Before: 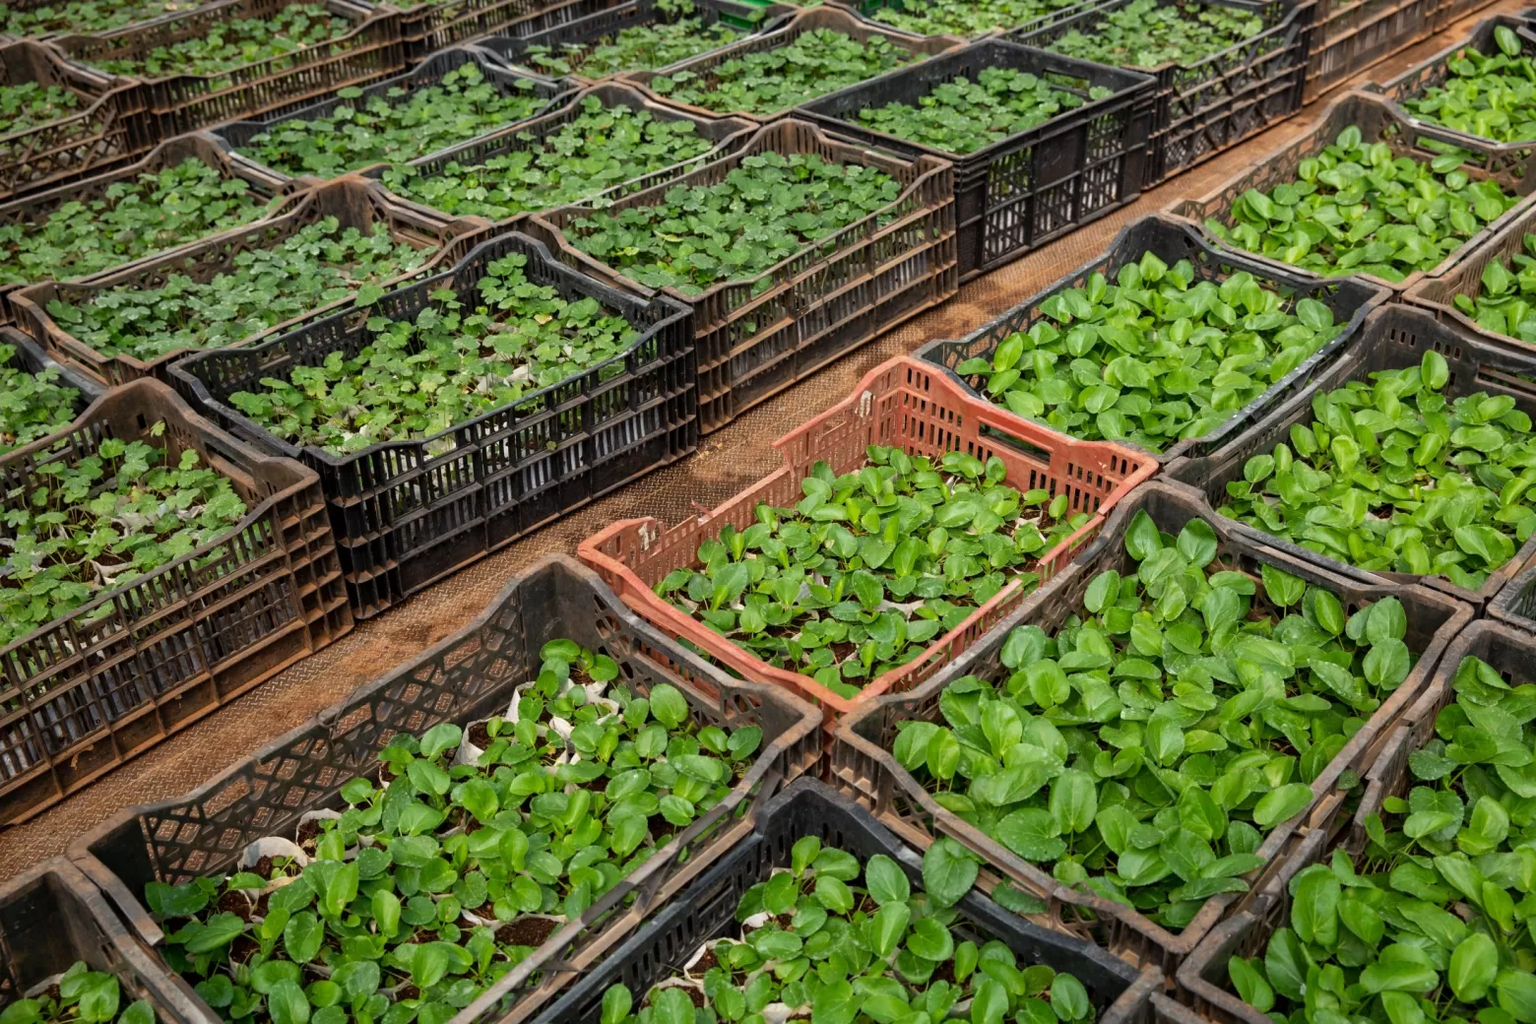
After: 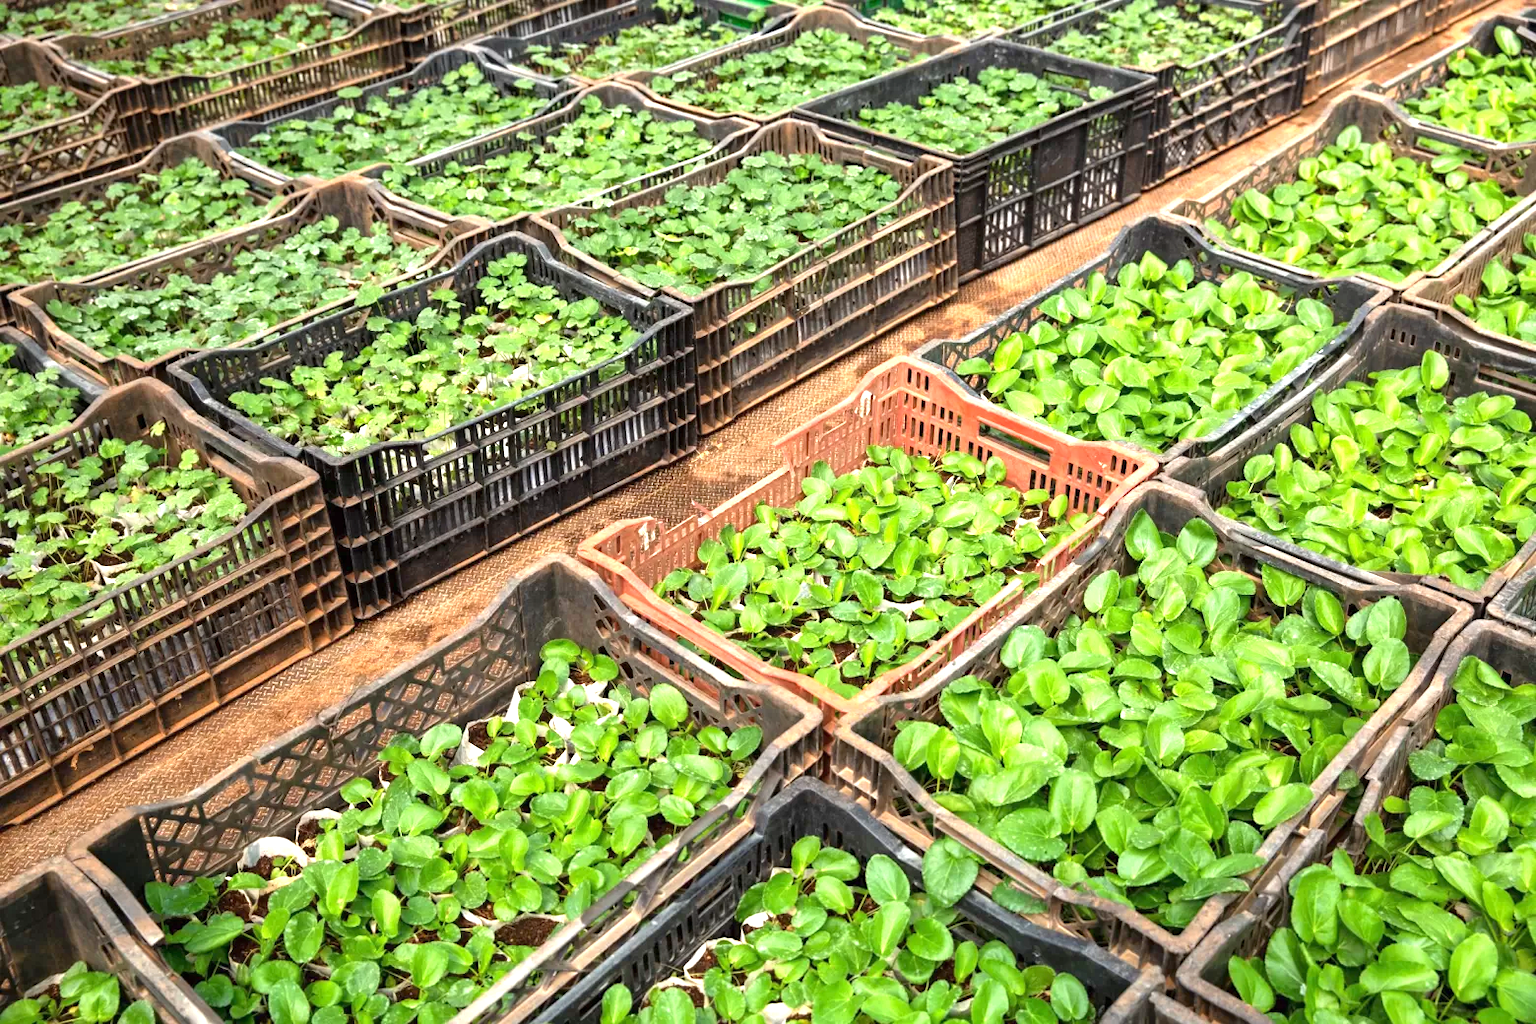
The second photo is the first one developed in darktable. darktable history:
color correction: highlights a* -0.137, highlights b* 0.137
exposure: black level correction 0, exposure 1.379 EV, compensate exposure bias true, compensate highlight preservation false
